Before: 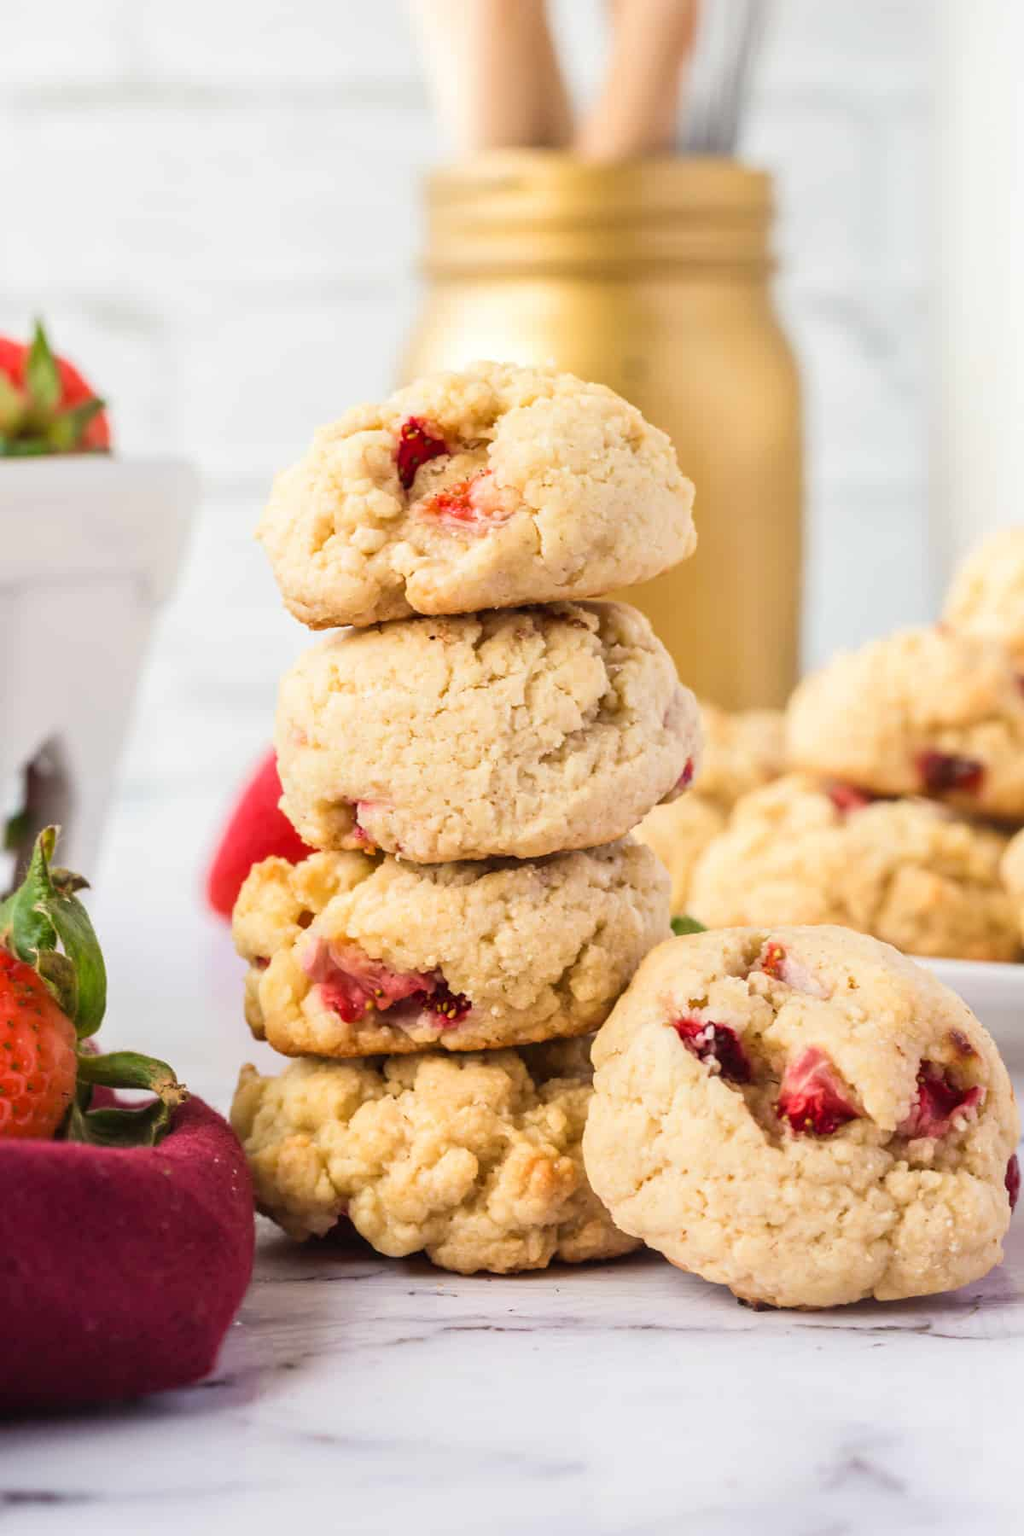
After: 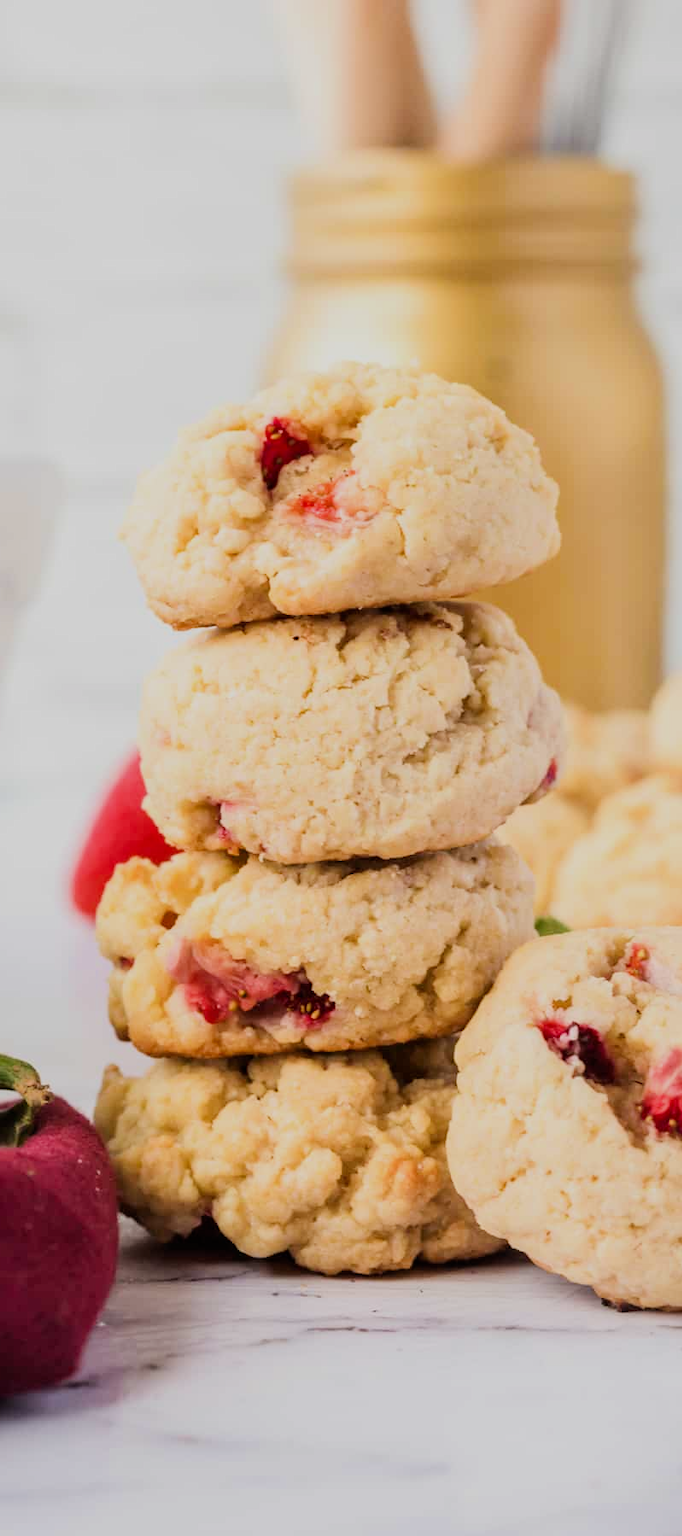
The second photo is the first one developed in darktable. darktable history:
filmic rgb: black relative exposure -7.65 EV, white relative exposure 4.56 EV, hardness 3.61
crop and rotate: left 13.342%, right 19.991%
contrast brightness saturation: contrast 0.08, saturation 0.02
